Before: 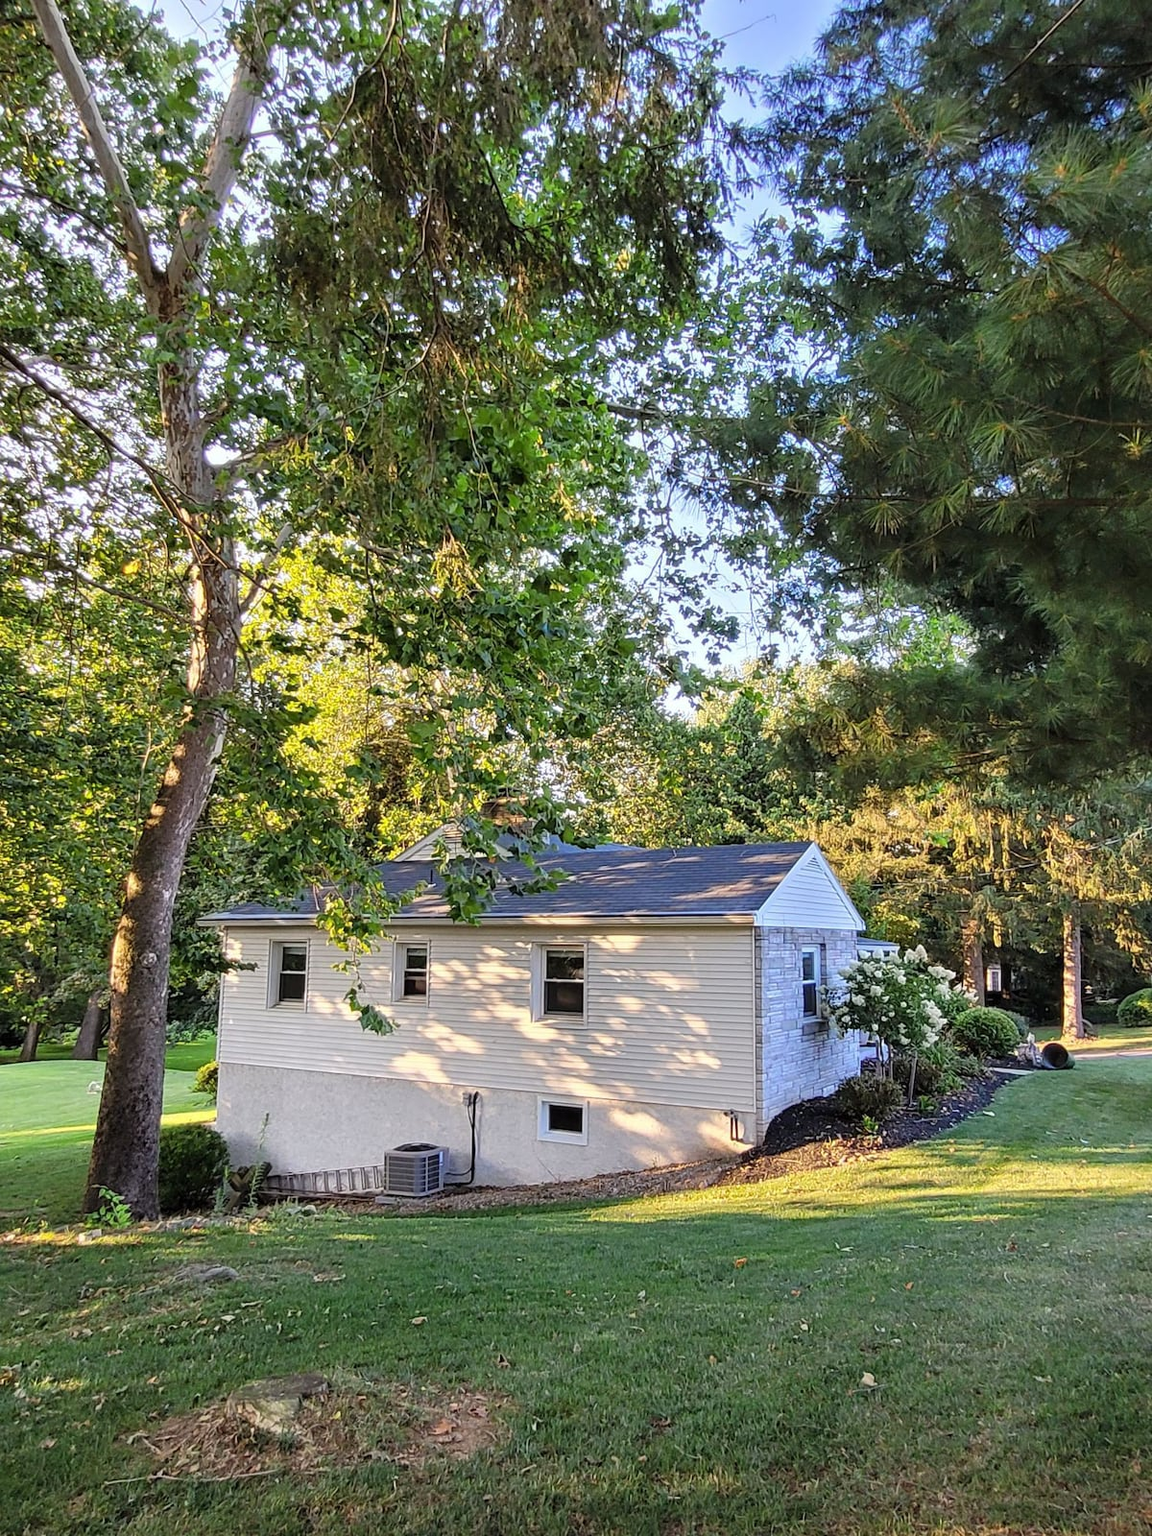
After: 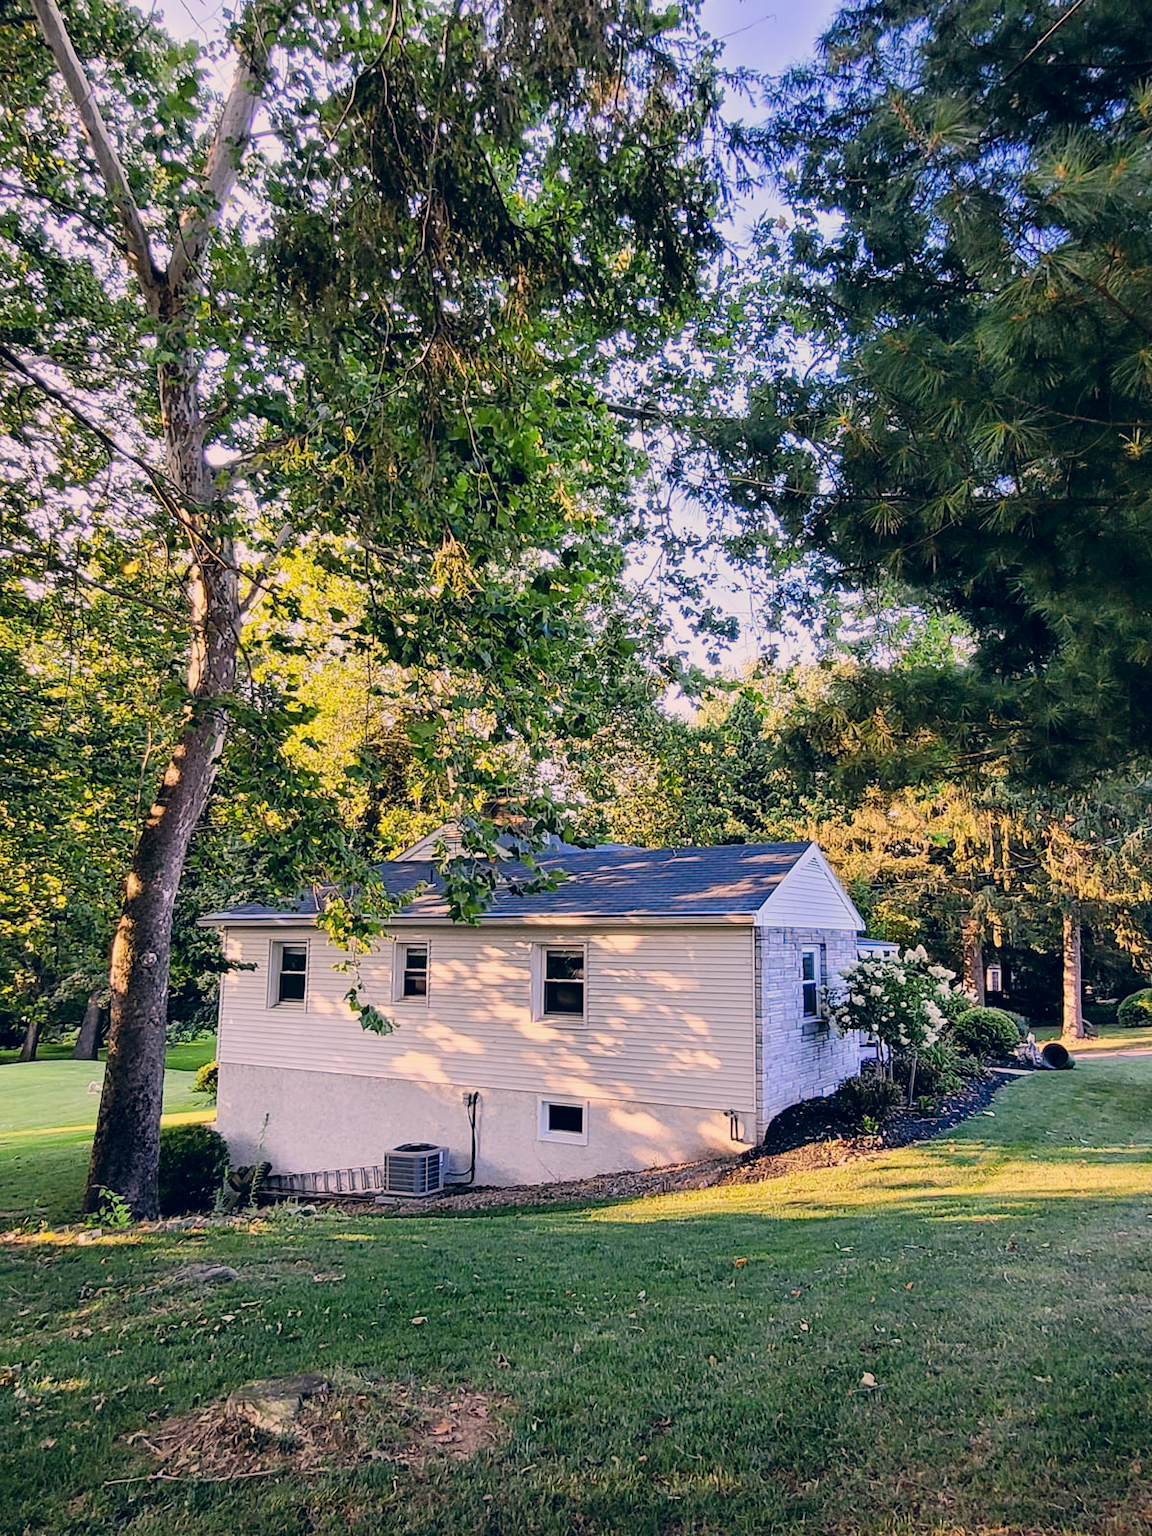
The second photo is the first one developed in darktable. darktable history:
color correction: highlights a* 14.07, highlights b* 6.11, shadows a* -6.04, shadows b* -15.76, saturation 0.831
filmic rgb: black relative exposure -8.02 EV, white relative exposure 3.96 EV, hardness 4.17, contrast 0.984
contrast brightness saturation: contrast 0.18, saturation 0.302
